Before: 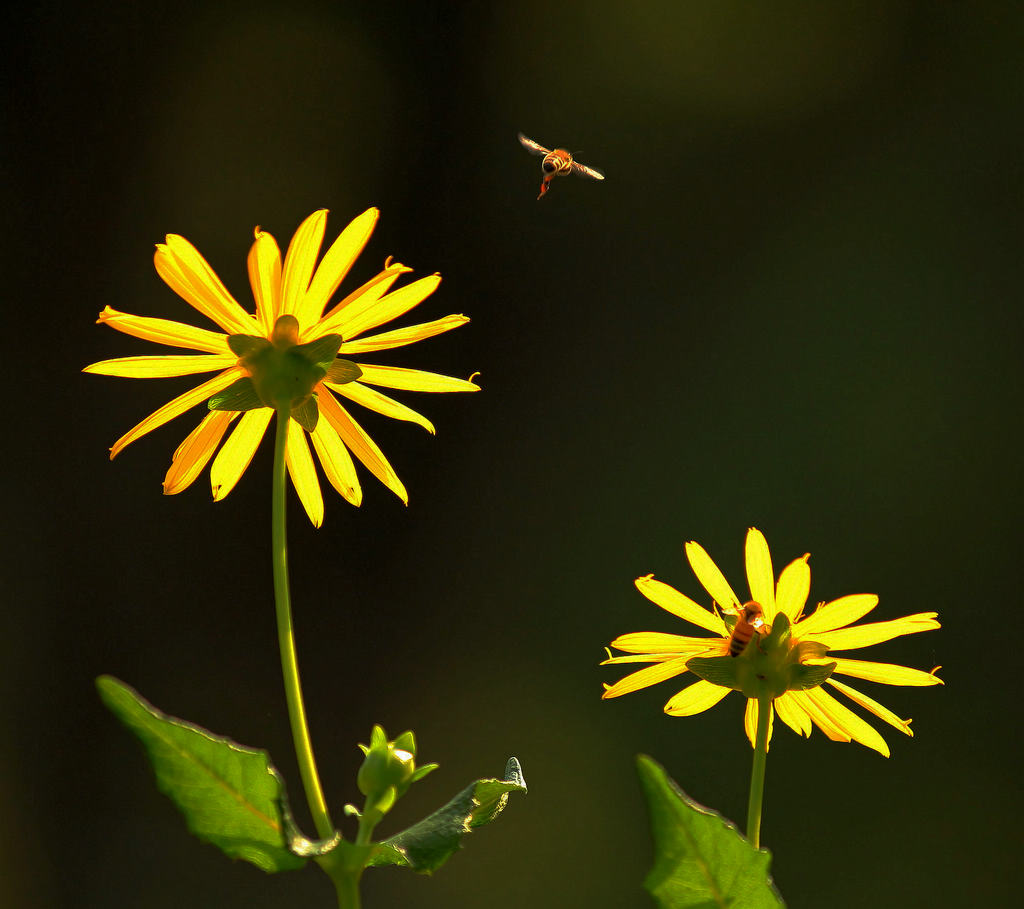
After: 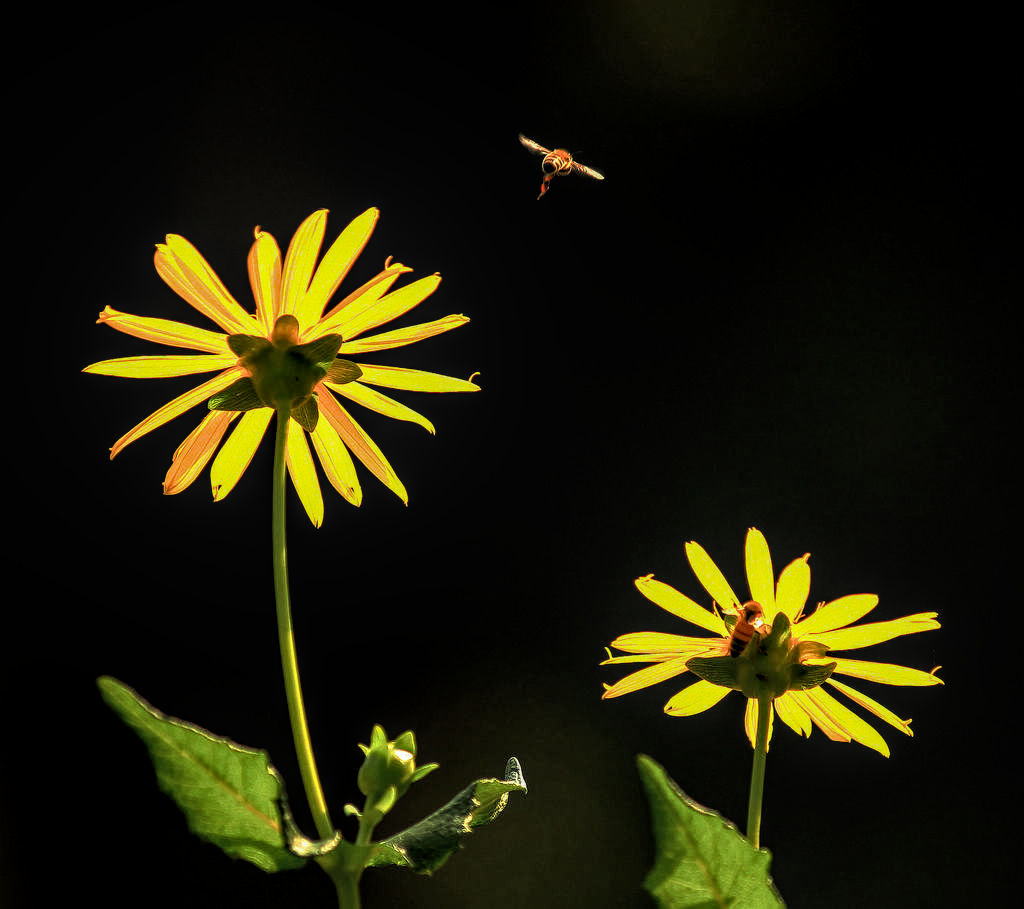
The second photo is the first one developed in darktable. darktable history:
filmic rgb: middle gray luminance 8.59%, black relative exposure -6.35 EV, white relative exposure 2.71 EV, target black luminance 0%, hardness 4.74, latitude 73.74%, contrast 1.34, shadows ↔ highlights balance 9.72%
local contrast: detail 130%
